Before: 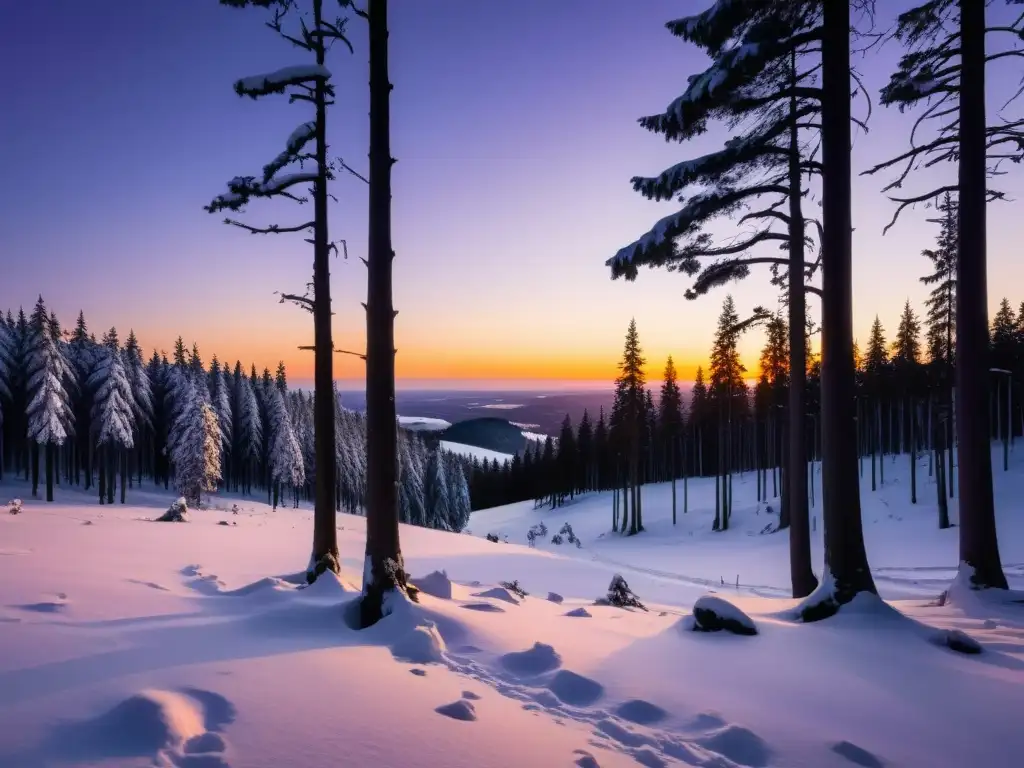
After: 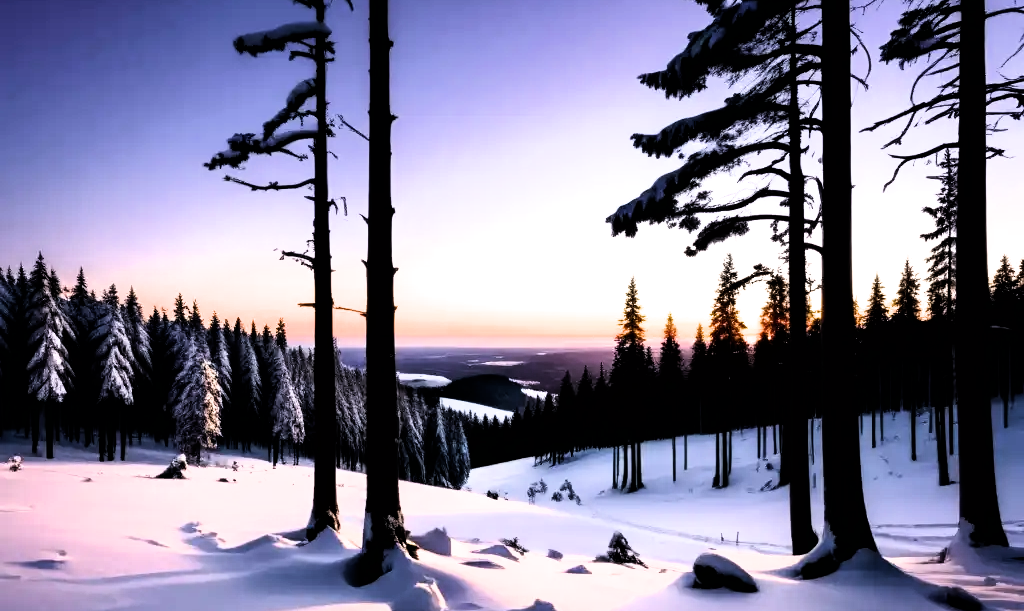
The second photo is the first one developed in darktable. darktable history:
tone equalizer: -8 EV -0.406 EV, -7 EV -0.416 EV, -6 EV -0.325 EV, -5 EV -0.226 EV, -3 EV 0.231 EV, -2 EV 0.336 EV, -1 EV 0.383 EV, +0 EV 0.394 EV, edges refinement/feathering 500, mask exposure compensation -1.57 EV, preserve details no
crop and rotate: top 5.669%, bottom 14.77%
filmic rgb: black relative exposure -8.29 EV, white relative exposure 2.21 EV, threshold 5.94 EV, hardness 7.11, latitude 84.86%, contrast 1.705, highlights saturation mix -3.55%, shadows ↔ highlights balance -2.3%, enable highlight reconstruction true
